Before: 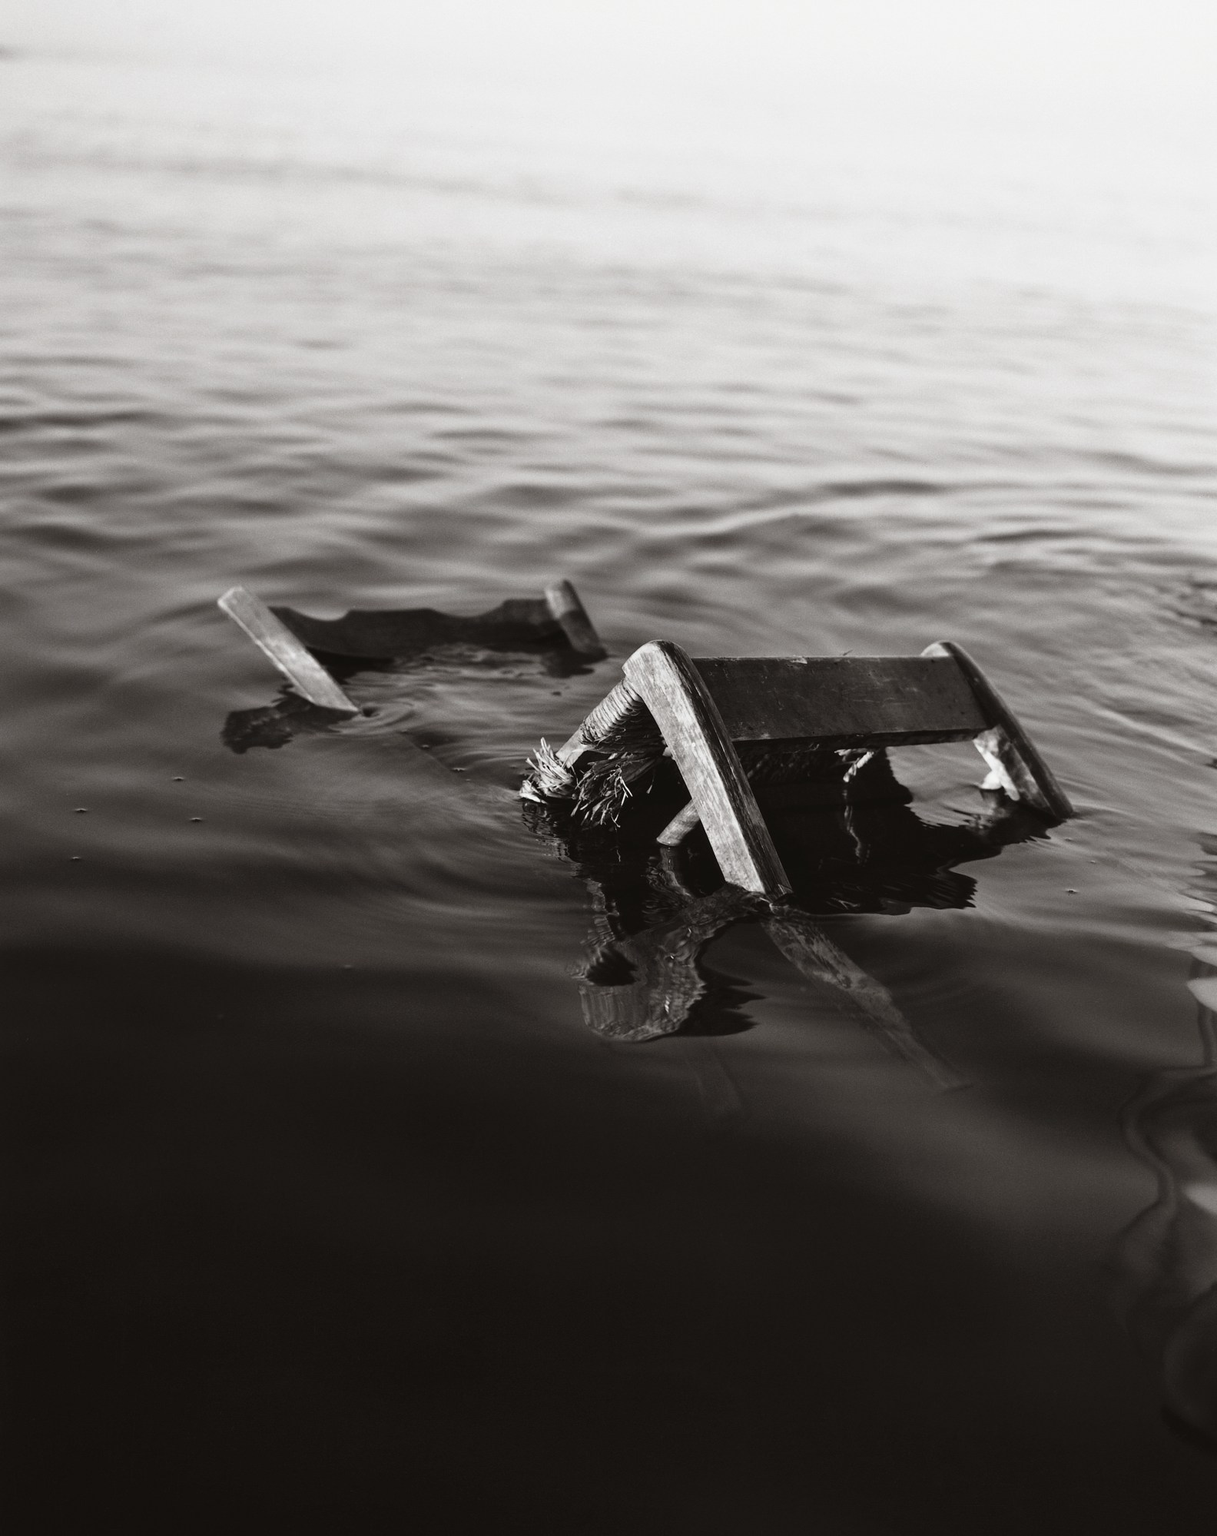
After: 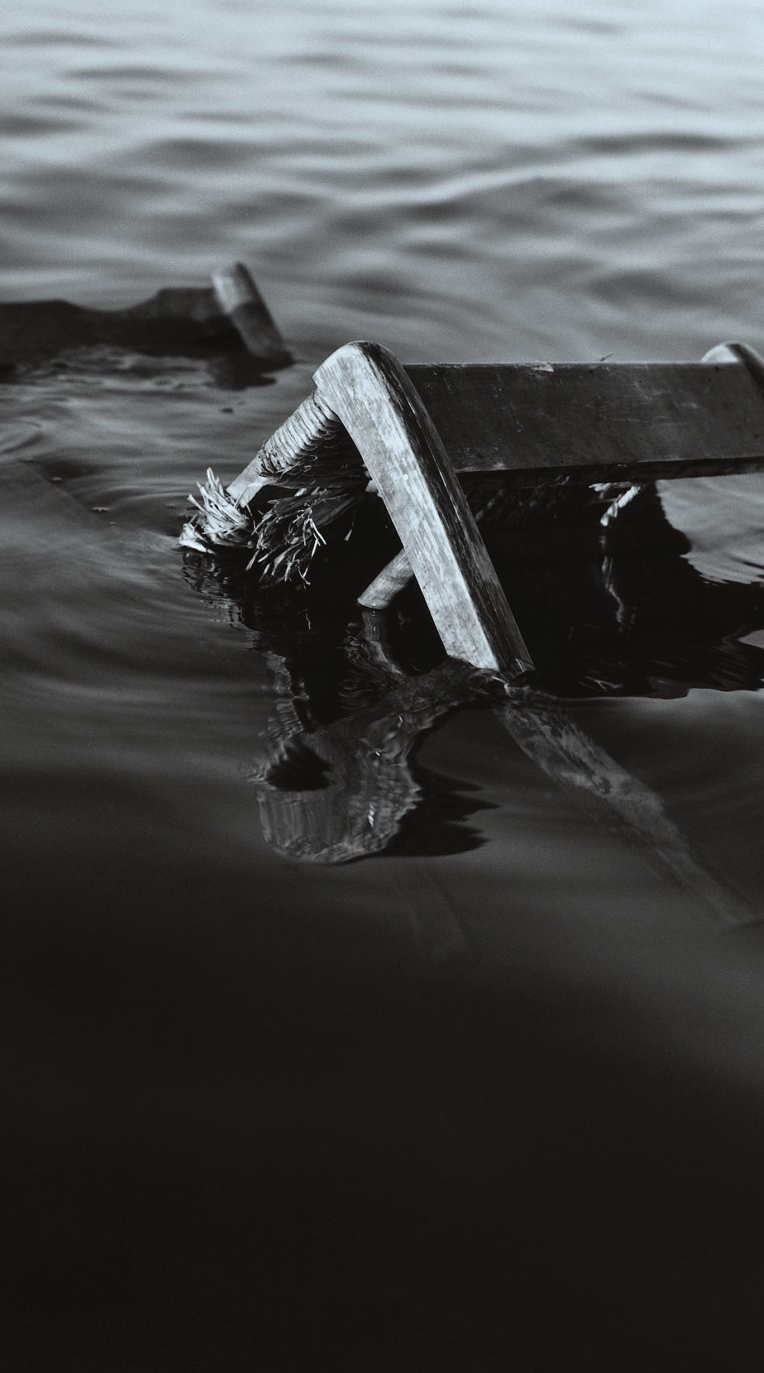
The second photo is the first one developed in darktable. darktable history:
crop: left 31.379%, top 24.658%, right 20.326%, bottom 6.628%
white balance: red 0.925, blue 1.046
